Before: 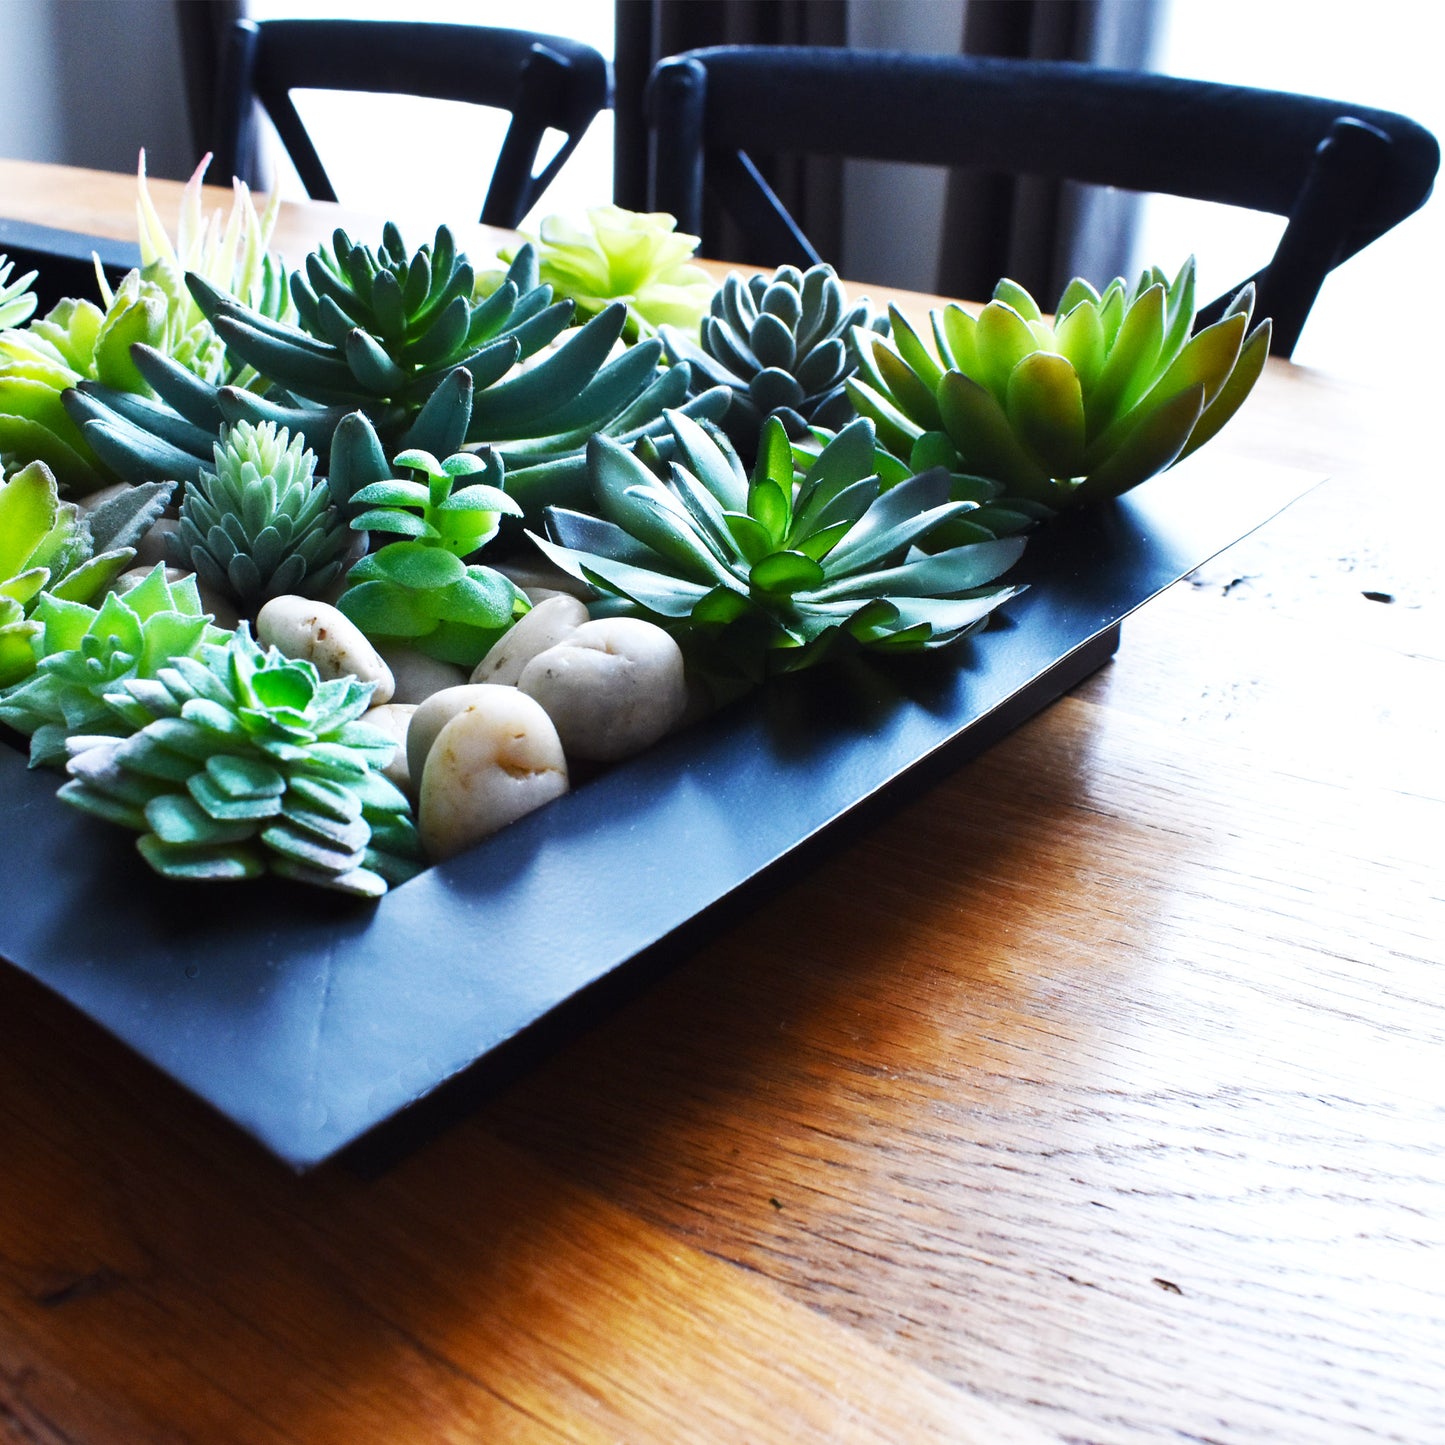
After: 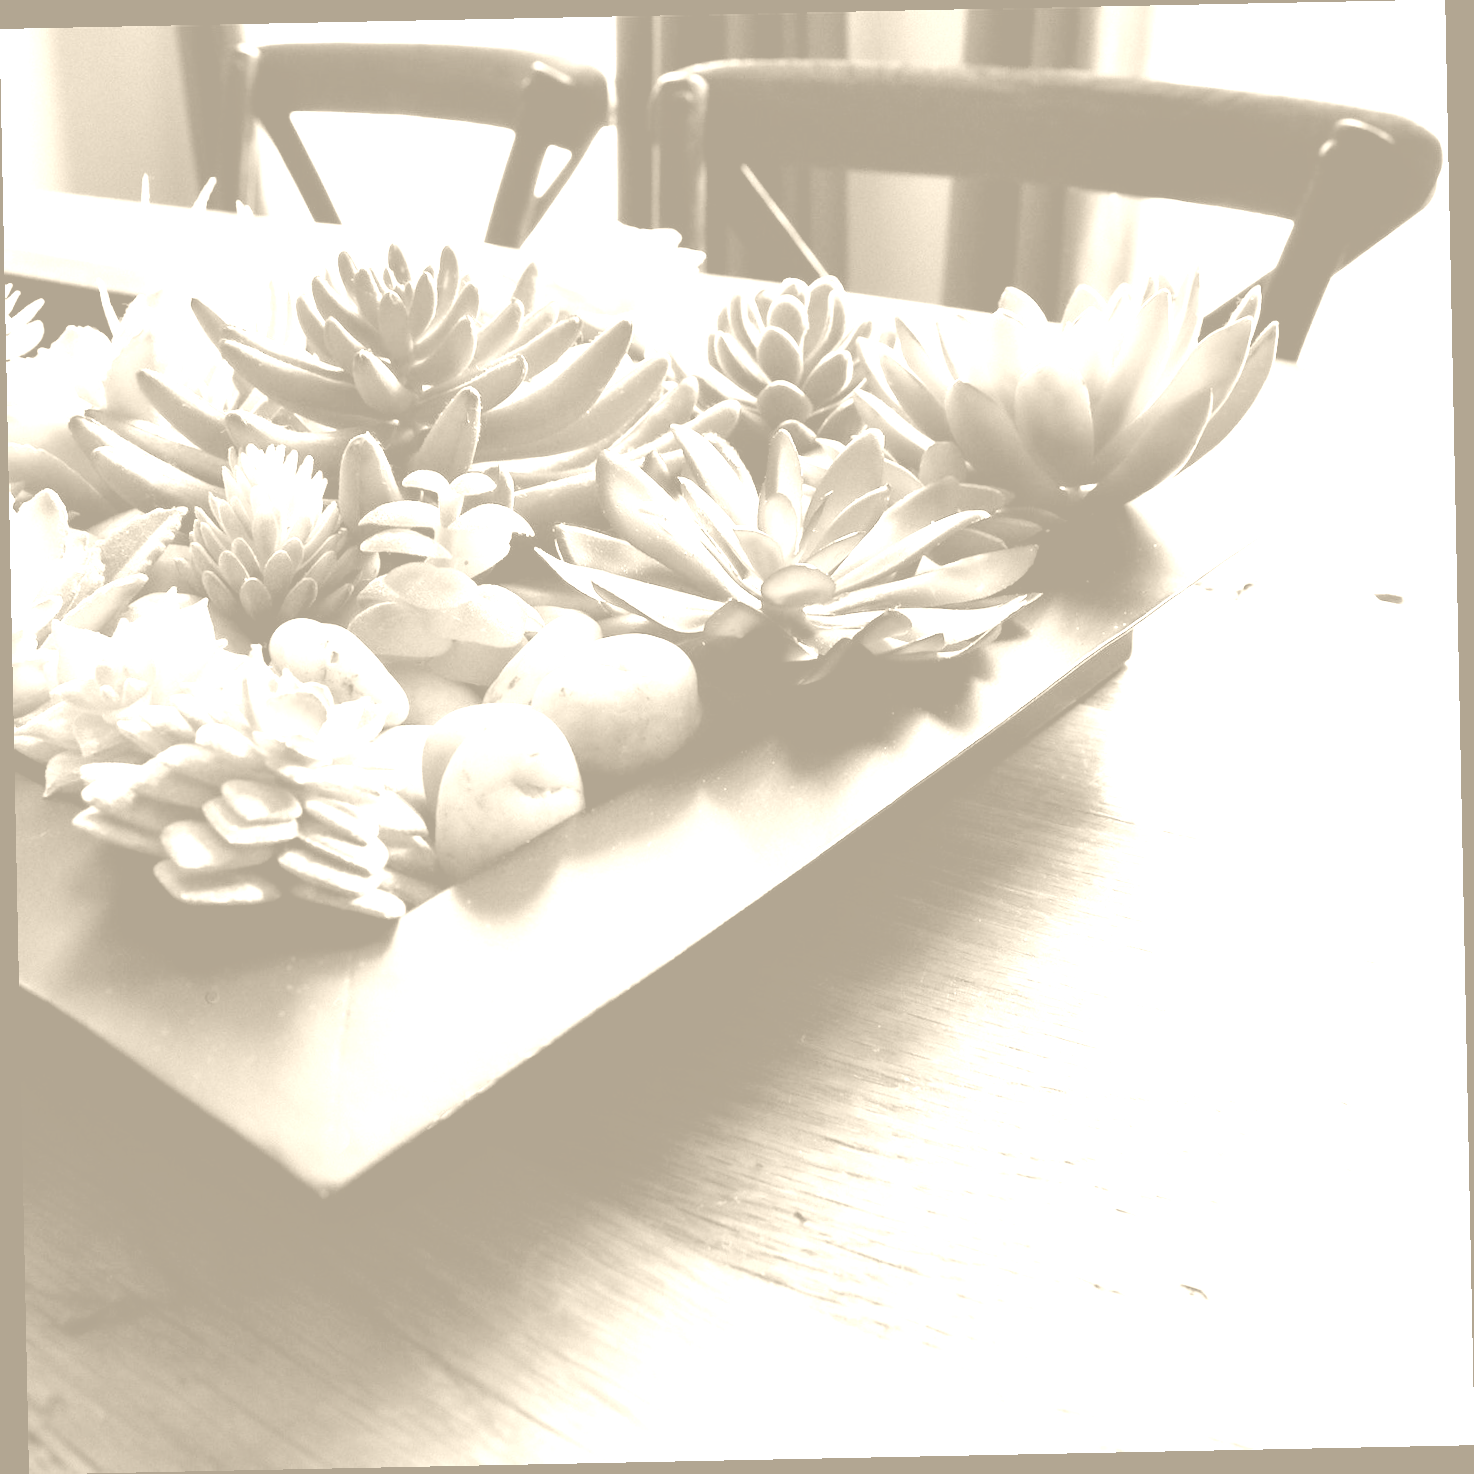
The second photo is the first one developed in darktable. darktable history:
color contrast: green-magenta contrast 0.3, blue-yellow contrast 0.15
colorize: hue 36°, saturation 71%, lightness 80.79%
contrast brightness saturation: contrast 0.03, brightness -0.04
rotate and perspective: rotation -1.17°, automatic cropping off
tone curve: curves: ch0 [(0, 0) (0.541, 0.628) (0.906, 0.997)]
color balance rgb: perceptual saturation grading › global saturation 20%, global vibrance 20%
exposure: black level correction 0.007, exposure 0.093 EV, compensate highlight preservation false
